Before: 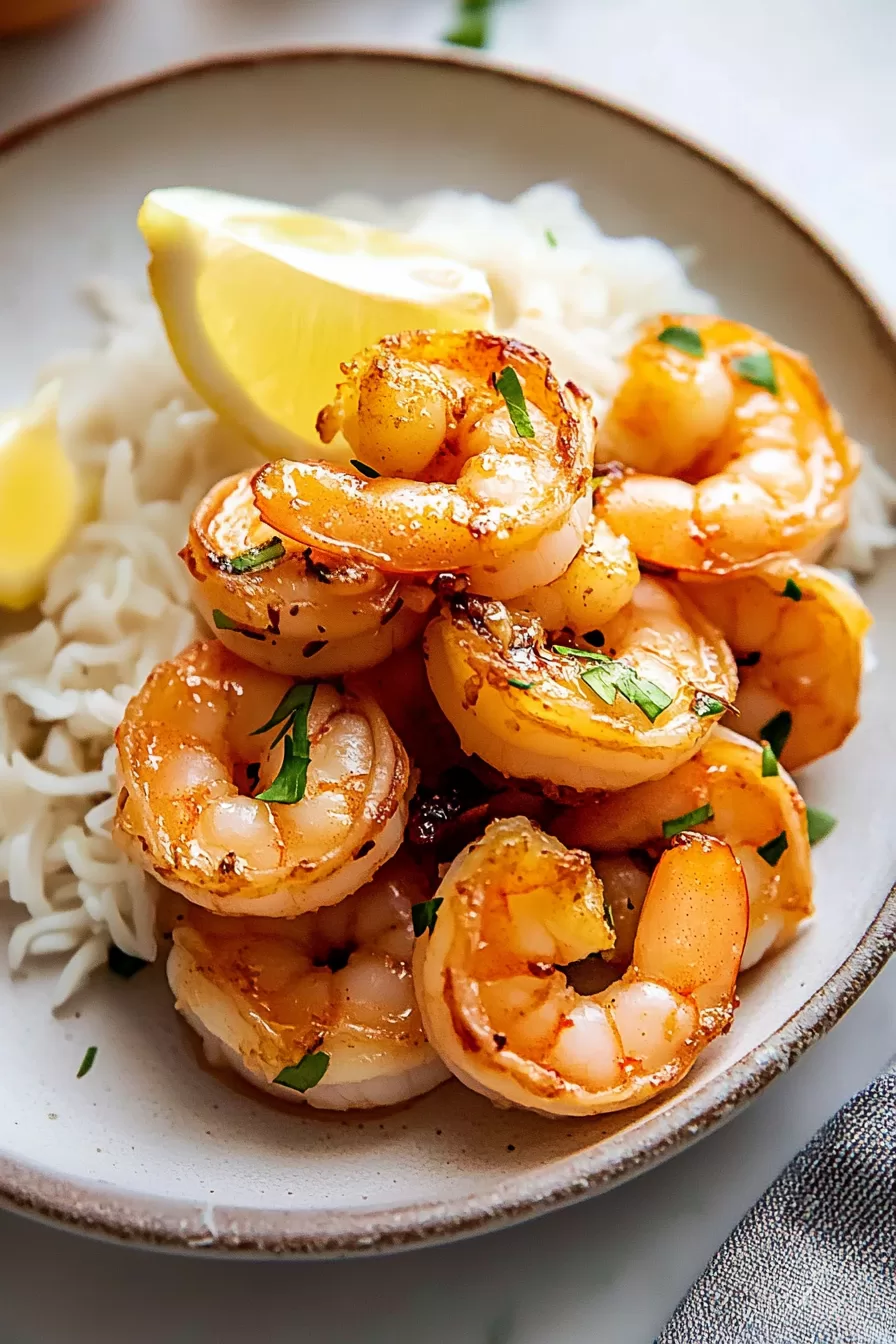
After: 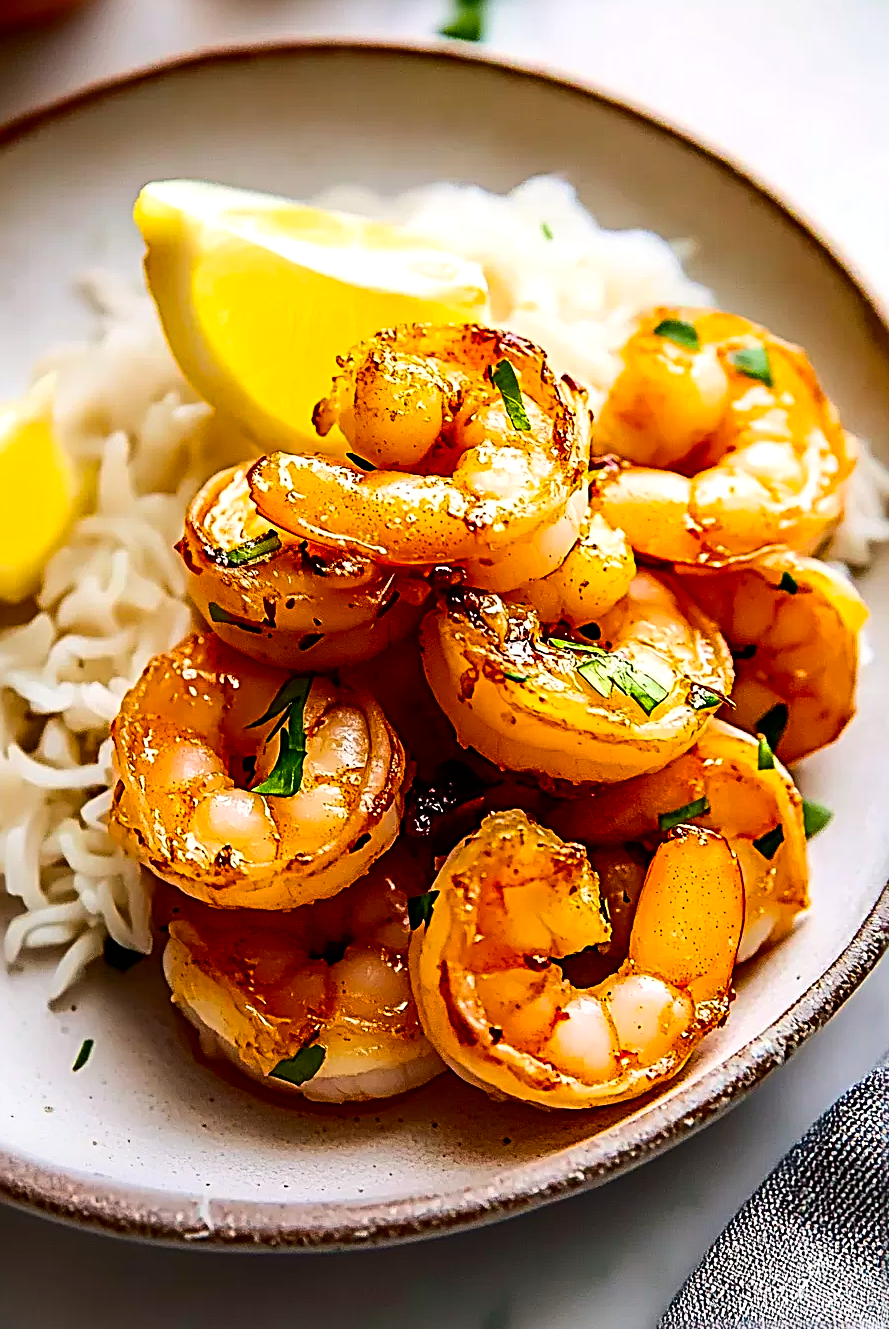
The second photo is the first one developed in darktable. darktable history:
color balance rgb: highlights gain › luminance 7.671%, highlights gain › chroma 0.937%, highlights gain › hue 49.87°, perceptual saturation grading › global saturation 30.485%, perceptual brilliance grading › global brilliance 2.7%, perceptual brilliance grading › highlights -2.983%, perceptual brilliance grading › shadows 3.211%
color correction: highlights b* 0.018, saturation 0.982
crop: left 0.503%, top 0.525%, right 0.238%, bottom 0.533%
sharpen: radius 2.848, amount 0.714
exposure: black level correction -0.001, exposure 0.08 EV, compensate exposure bias true, compensate highlight preservation false
local contrast: mode bilateral grid, contrast 9, coarseness 25, detail 115%, midtone range 0.2
contrast brightness saturation: contrast 0.199, brightness -0.113, saturation 0.102
